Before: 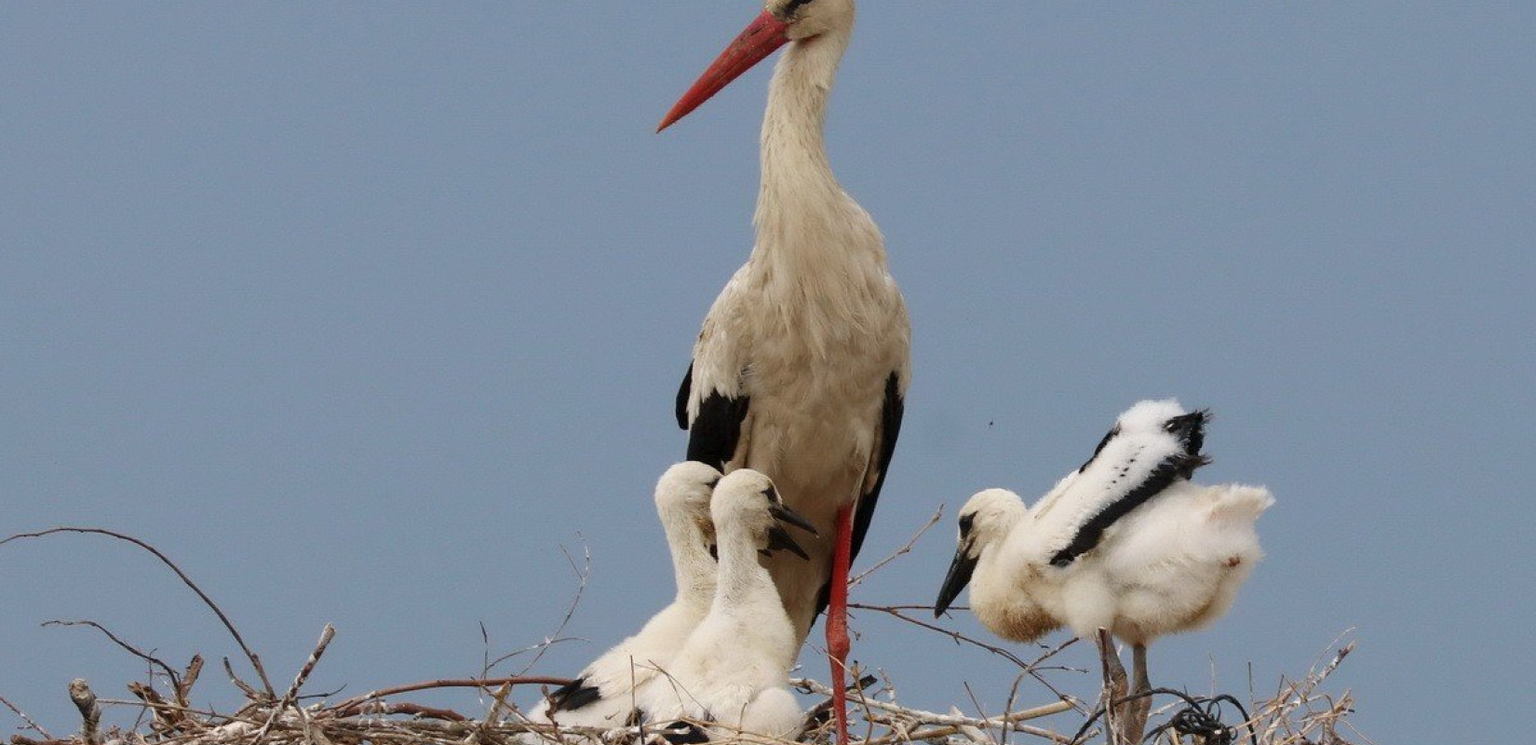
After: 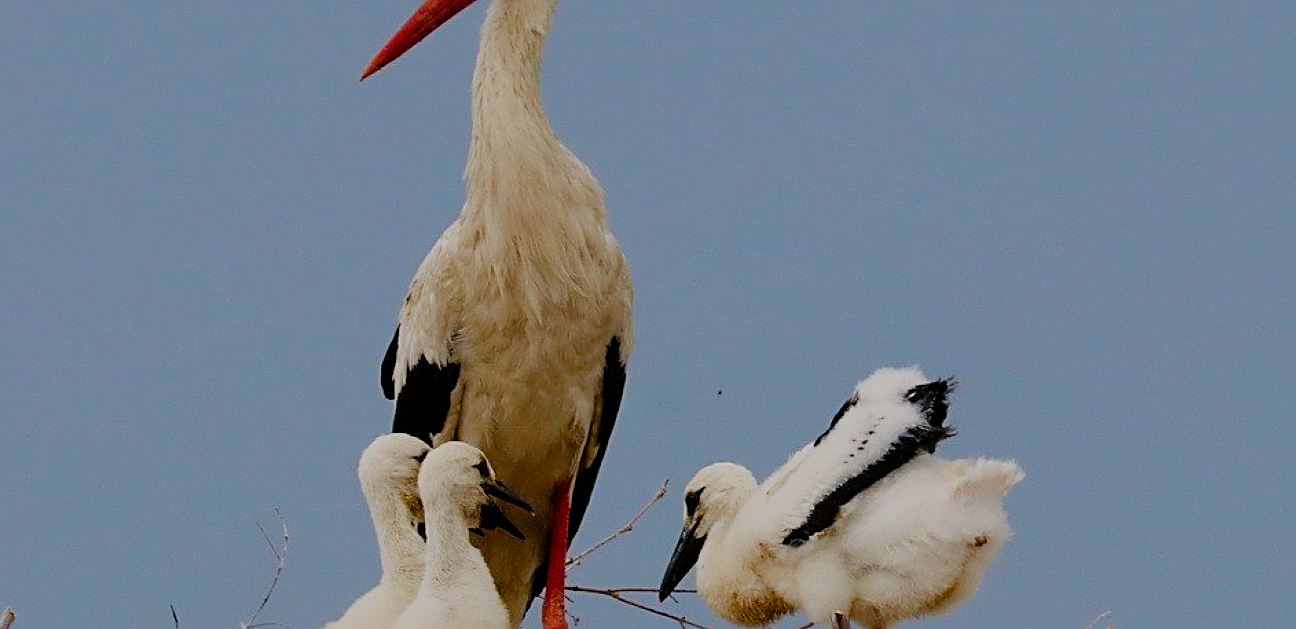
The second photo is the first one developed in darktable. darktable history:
crop and rotate: left 20.925%, top 7.834%, right 0.477%, bottom 13.5%
sharpen: radius 2.601, amount 0.681
filmic rgb: black relative exposure -7.65 EV, white relative exposure 4.56 EV, hardness 3.61
shadows and highlights: shadows -20.4, white point adjustment -1.9, highlights -34.94
color balance rgb: perceptual saturation grading › global saturation 20%, perceptual saturation grading › highlights -25.28%, perceptual saturation grading › shadows 50.012%, global vibrance 20%
exposure: black level correction 0.002, exposure -0.104 EV, compensate highlight preservation false
